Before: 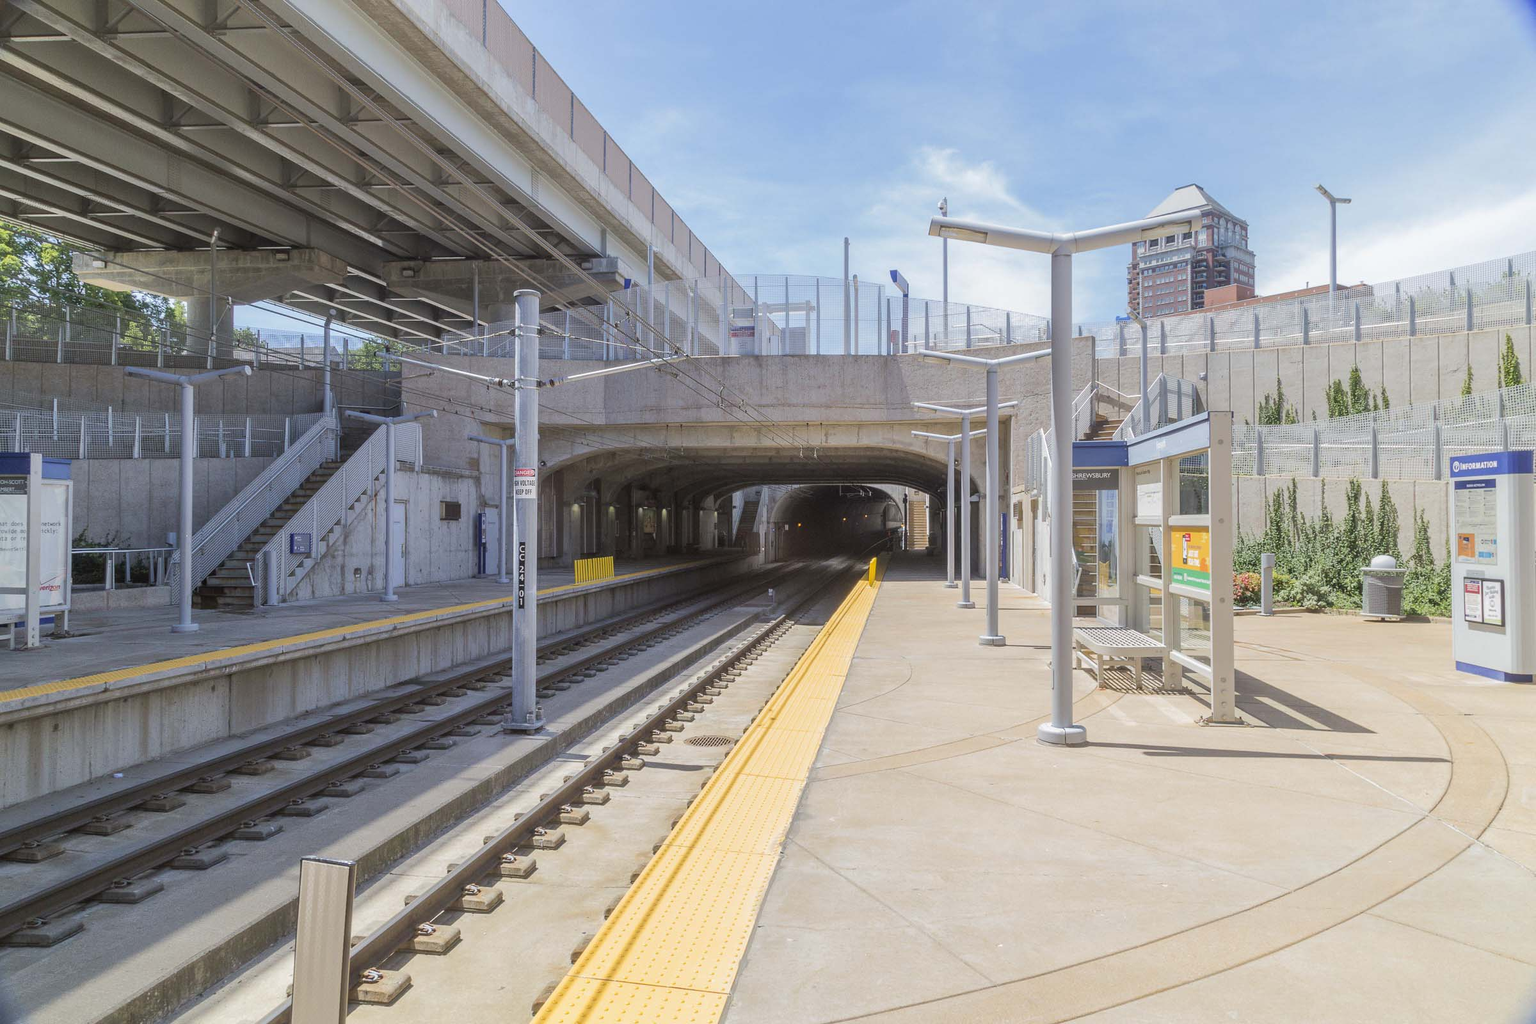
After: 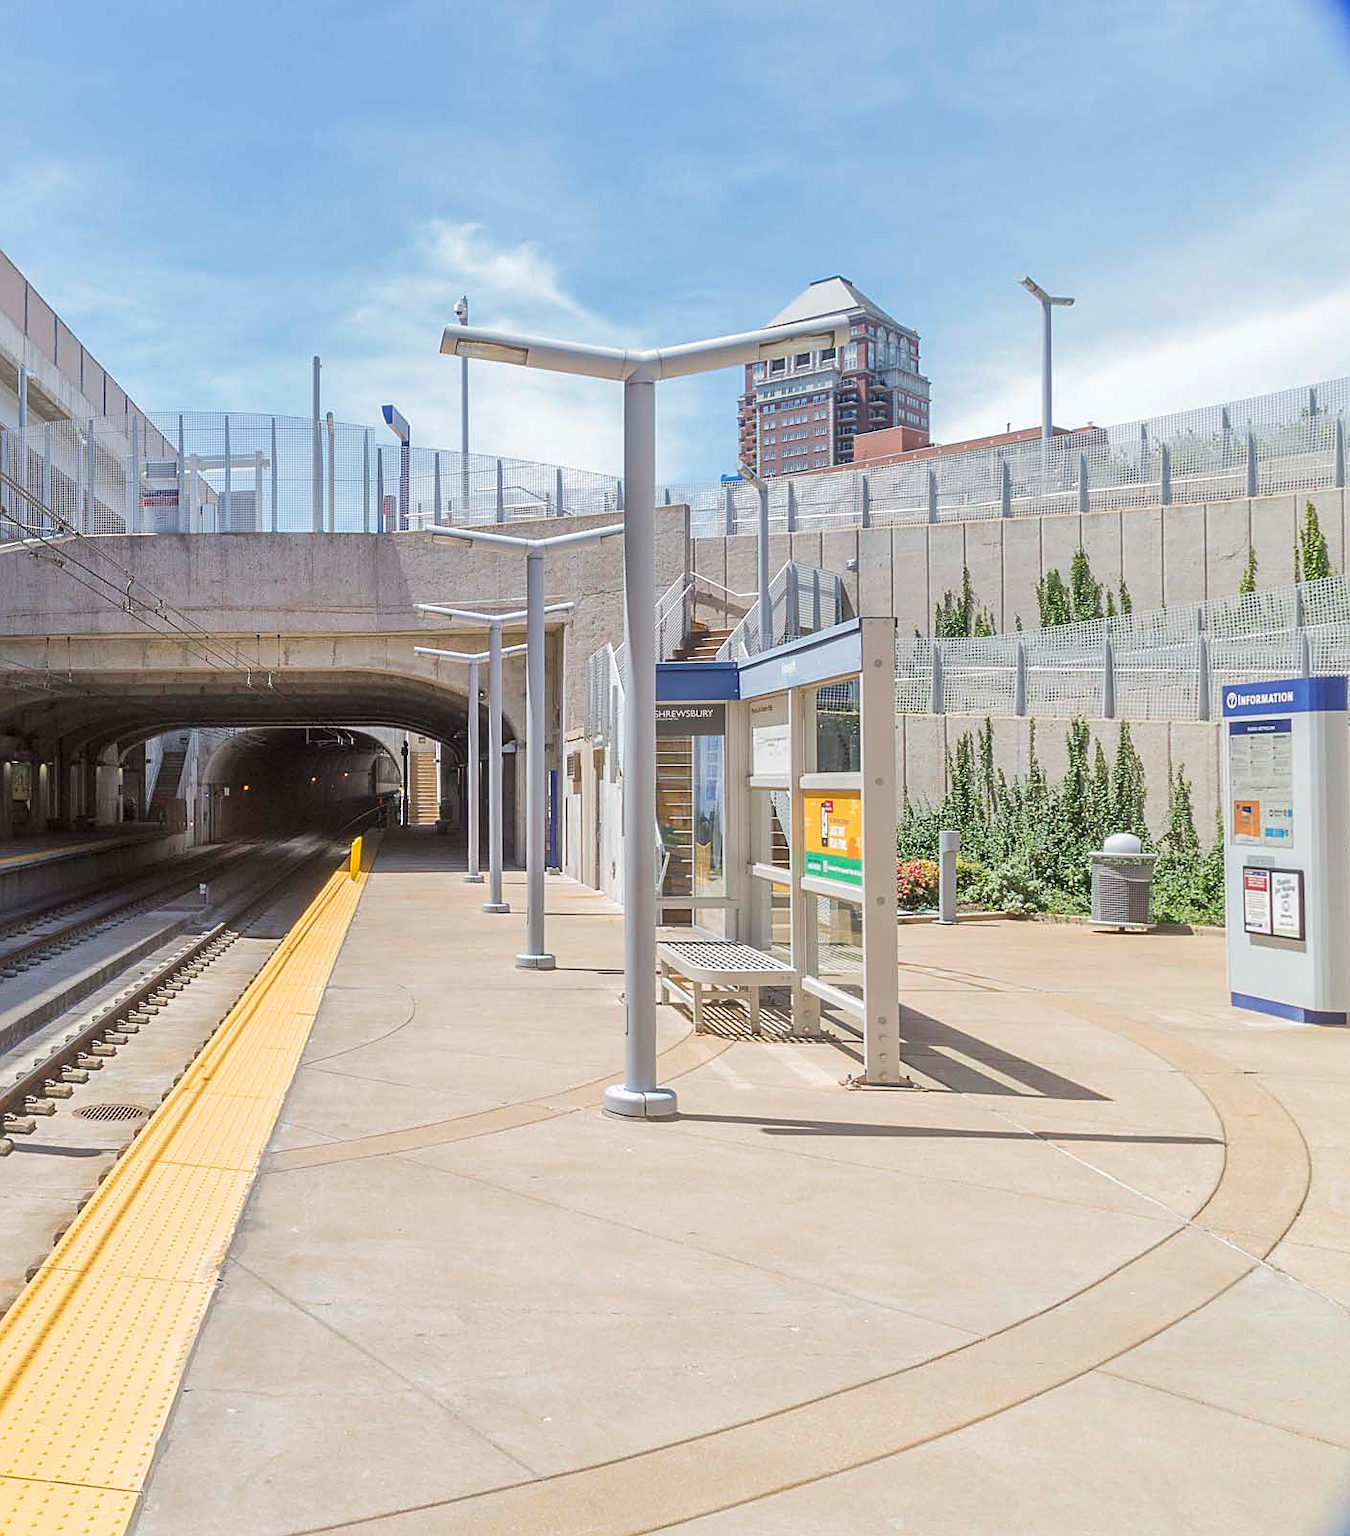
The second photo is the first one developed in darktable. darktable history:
sharpen: on, module defaults
crop: left 41.402%
local contrast: mode bilateral grid, contrast 20, coarseness 50, detail 120%, midtone range 0.2
